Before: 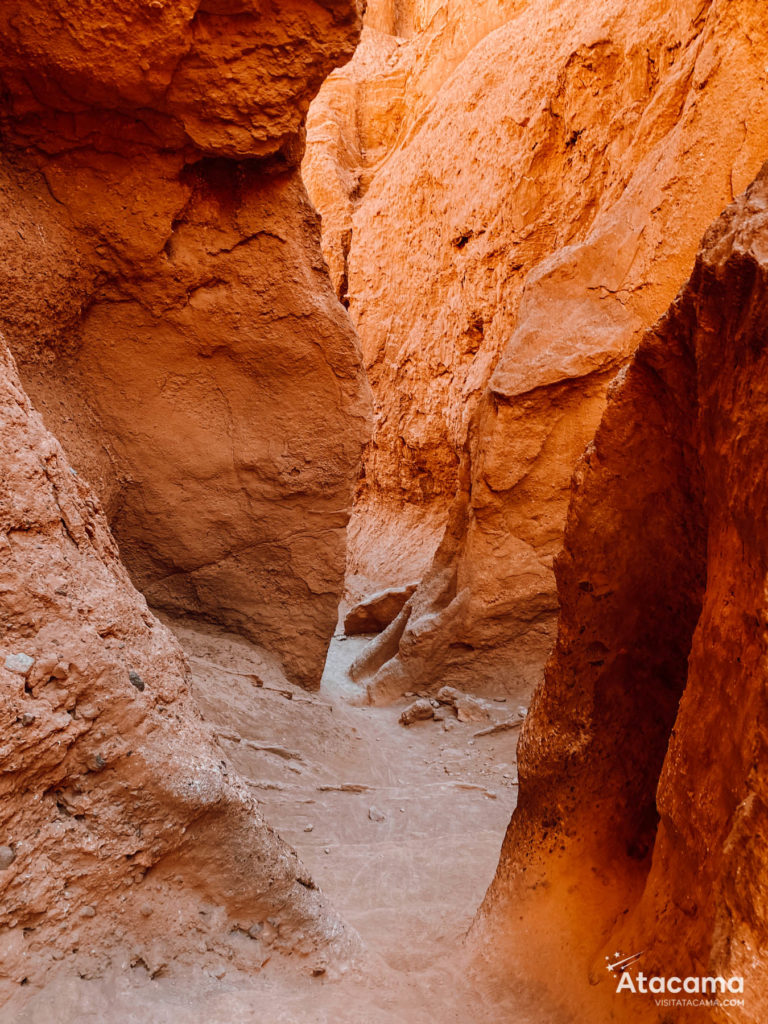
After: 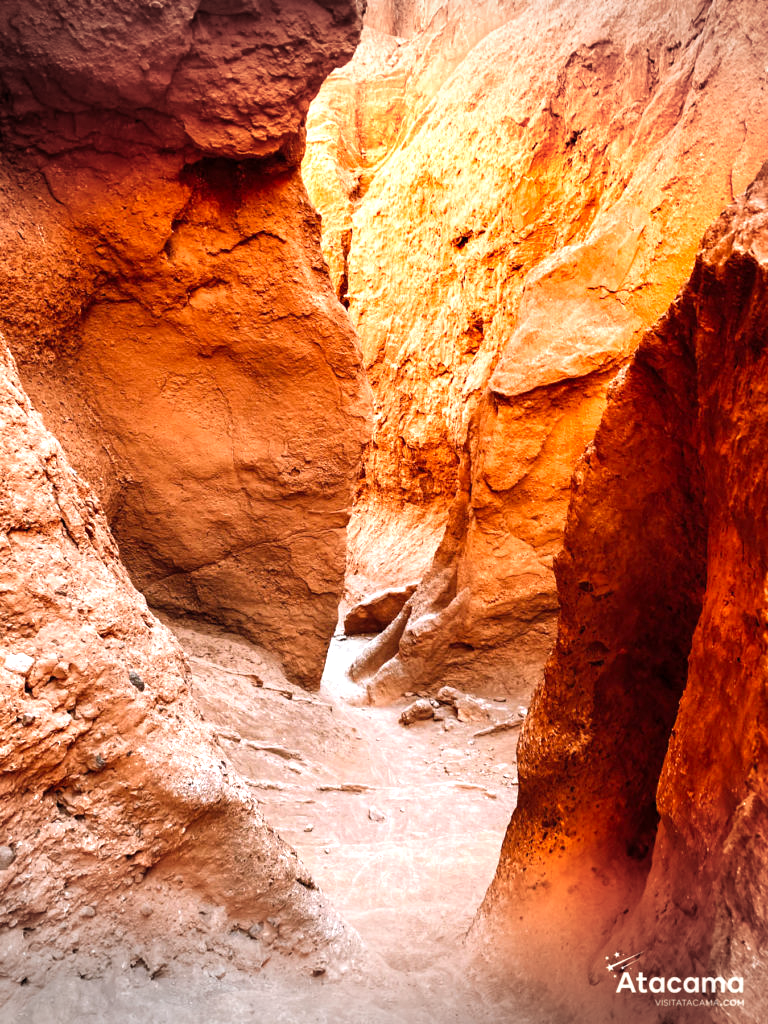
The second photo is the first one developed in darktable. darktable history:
levels: levels [0.012, 0.367, 0.697]
vignetting: fall-off start 100.47%, width/height ratio 1.321, unbound false
